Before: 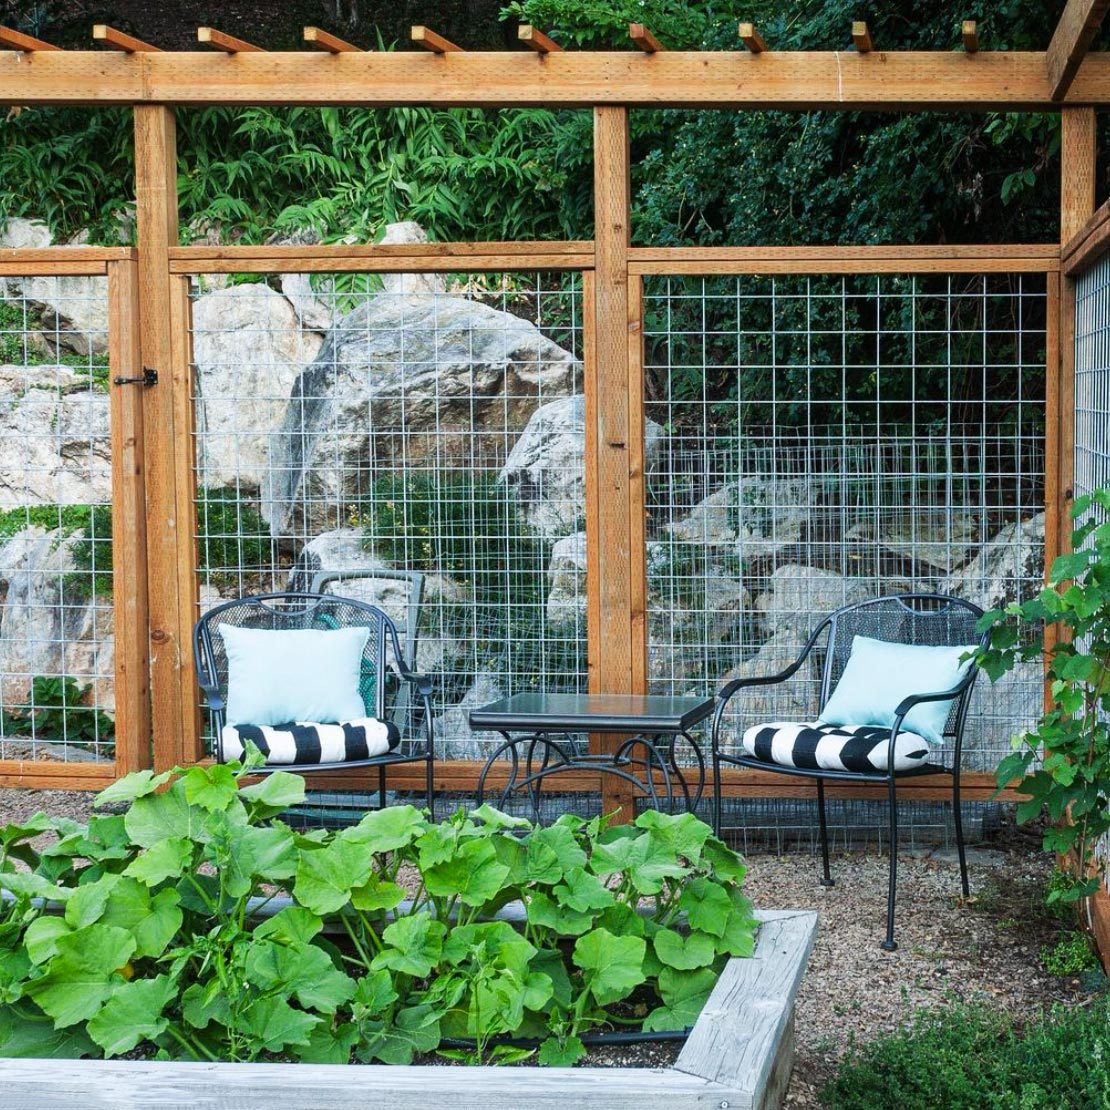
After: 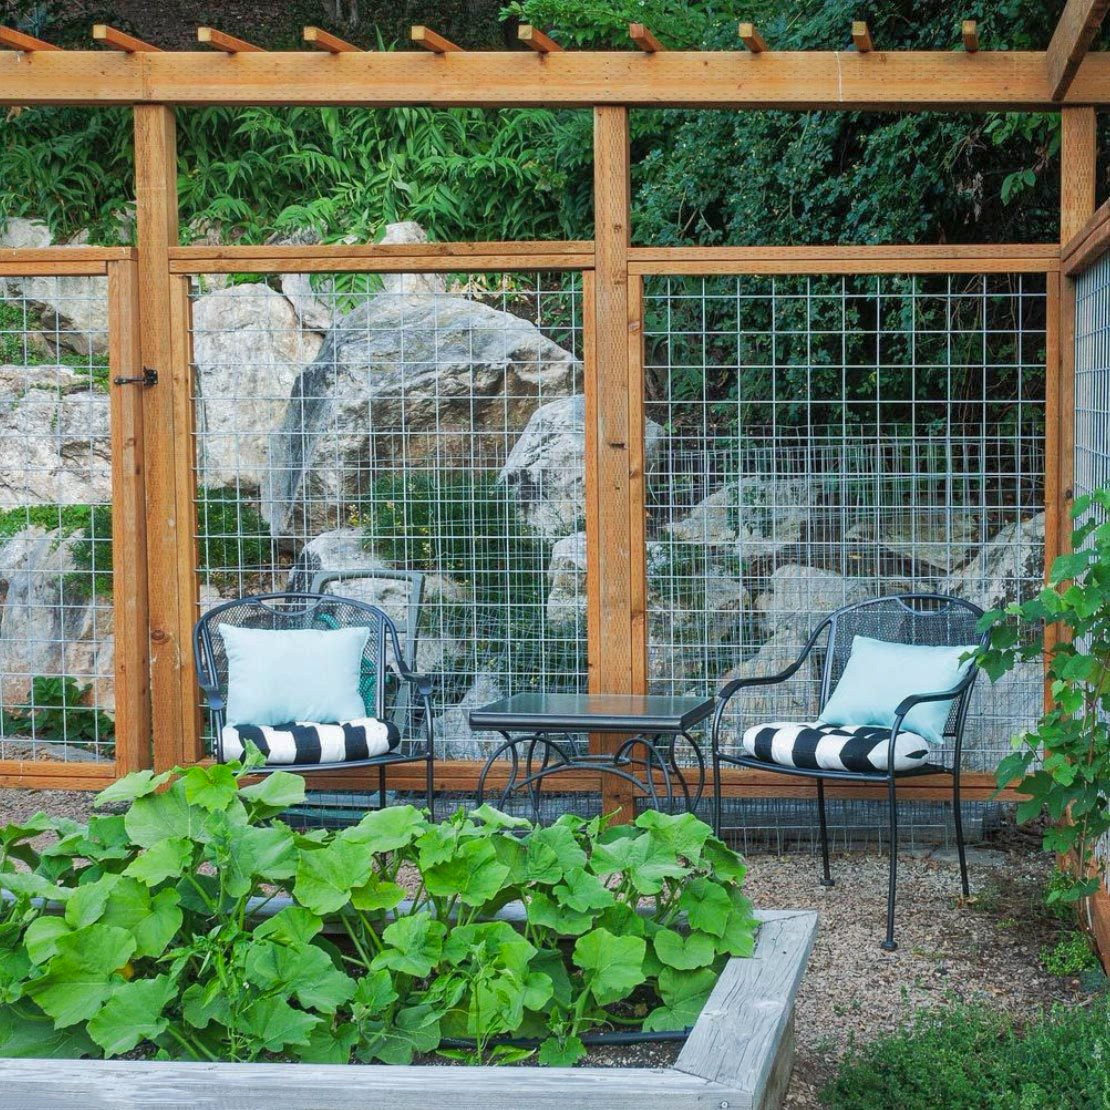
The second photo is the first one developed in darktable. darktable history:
shadows and highlights: shadows 60.02, highlights -59.92
